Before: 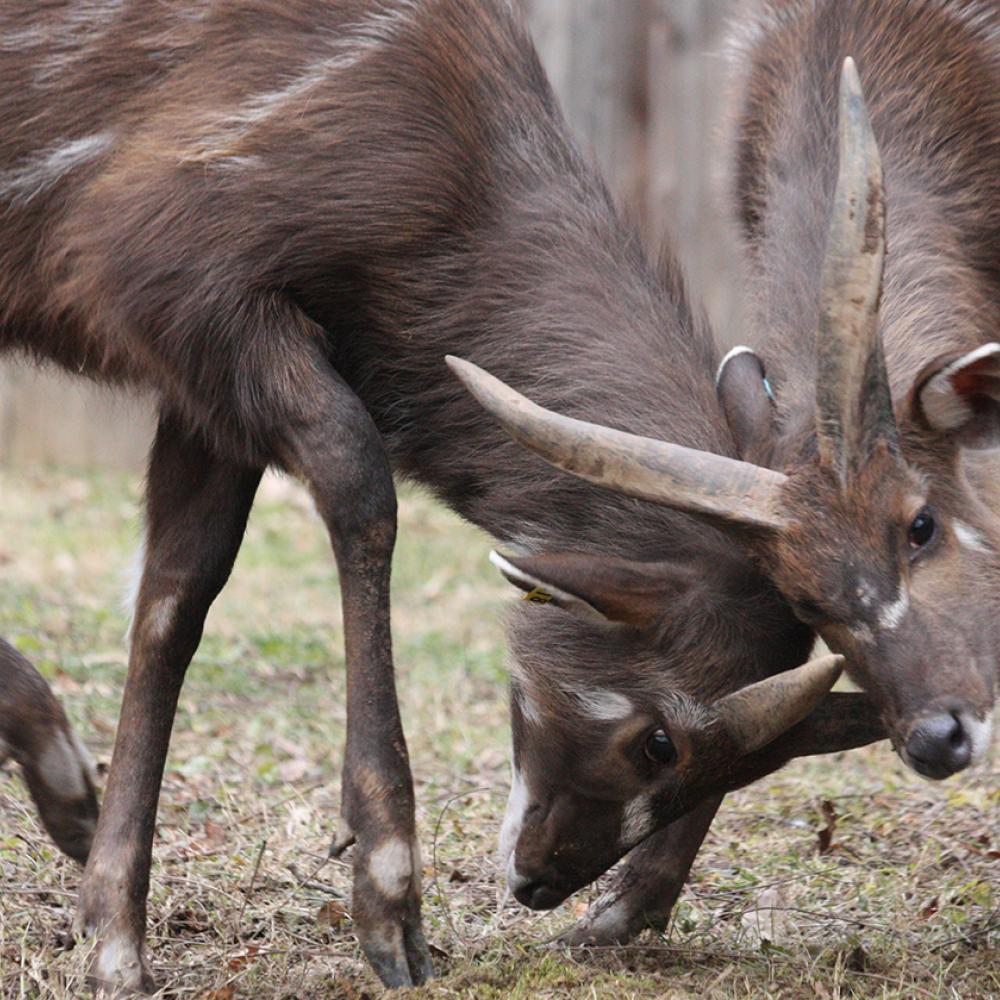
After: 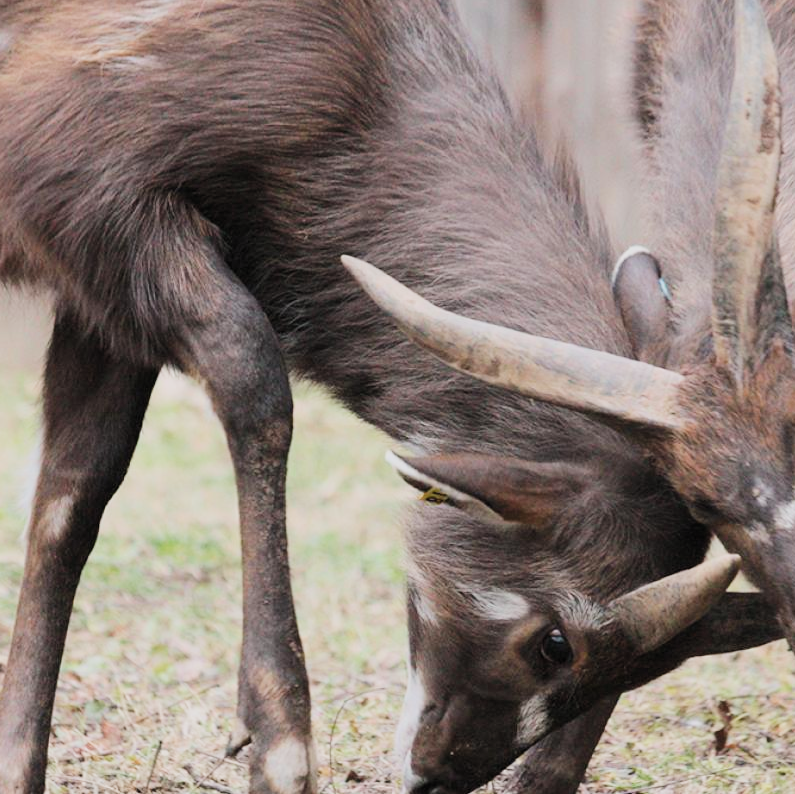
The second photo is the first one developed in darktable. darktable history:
crop and rotate: left 10.42%, top 10.012%, right 10.072%, bottom 10.51%
contrast brightness saturation: contrast 0.101, brightness 0.017, saturation 0.022
filmic rgb: black relative exposure -7.36 EV, white relative exposure 5.06 EV, hardness 3.21, color science v5 (2021), iterations of high-quality reconstruction 0, contrast in shadows safe, contrast in highlights safe
exposure: exposure 0.763 EV, compensate highlight preservation false
